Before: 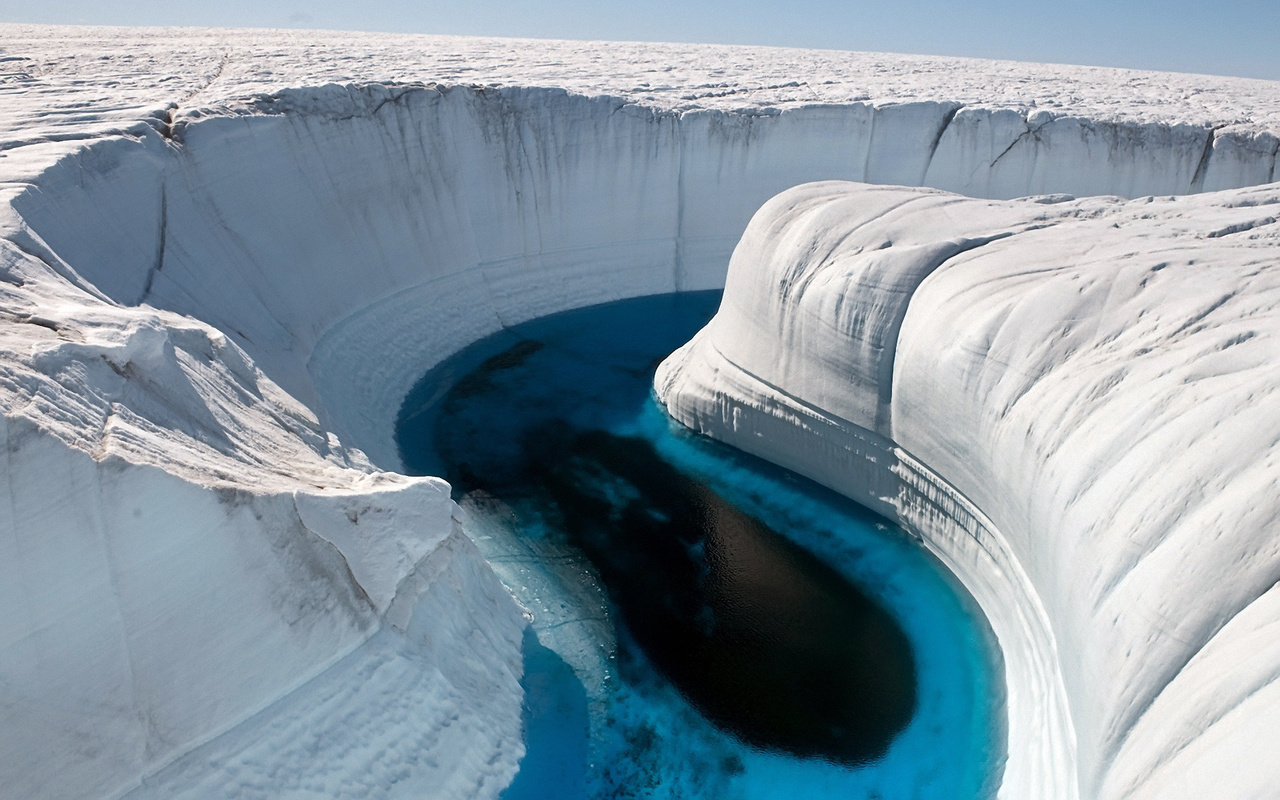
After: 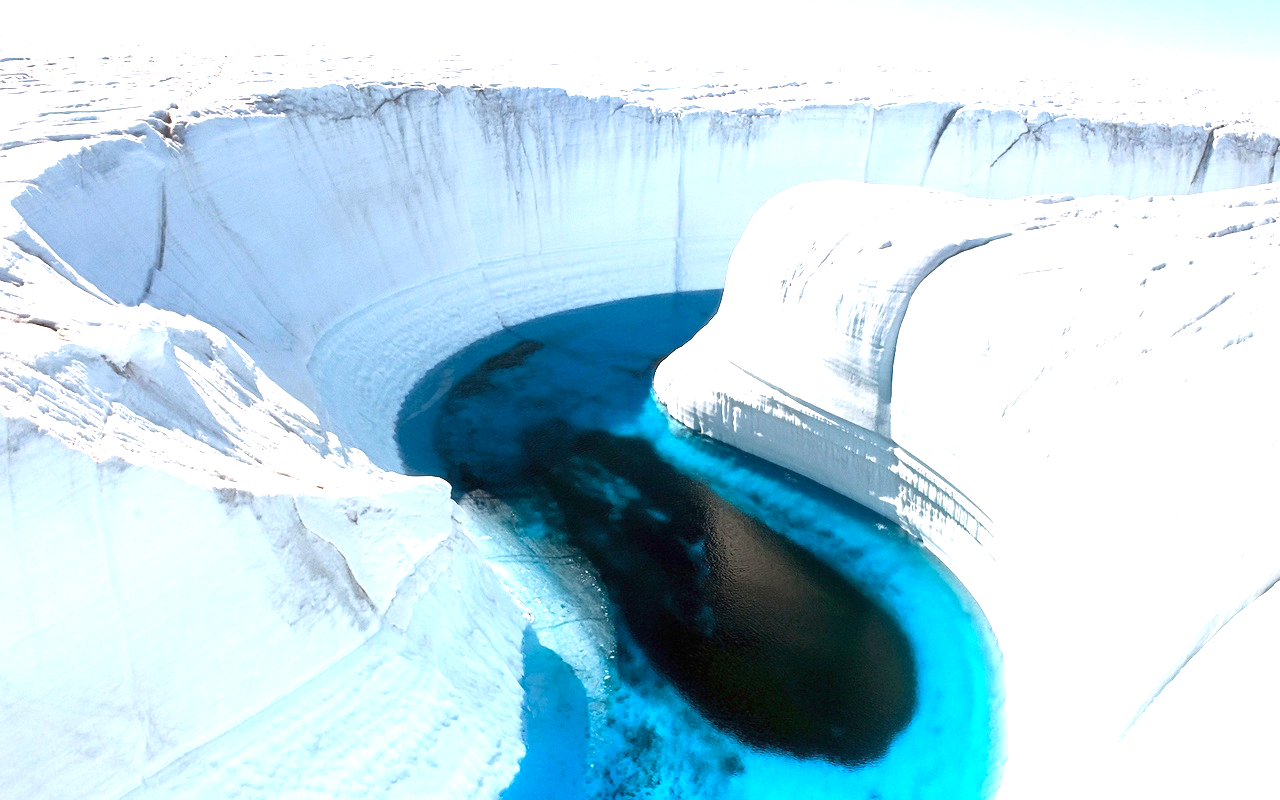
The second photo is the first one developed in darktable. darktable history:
exposure: black level correction 0, exposure 1.675 EV, compensate exposure bias true, compensate highlight preservation false
contrast brightness saturation: contrast 0.1, brightness 0.03, saturation 0.09
